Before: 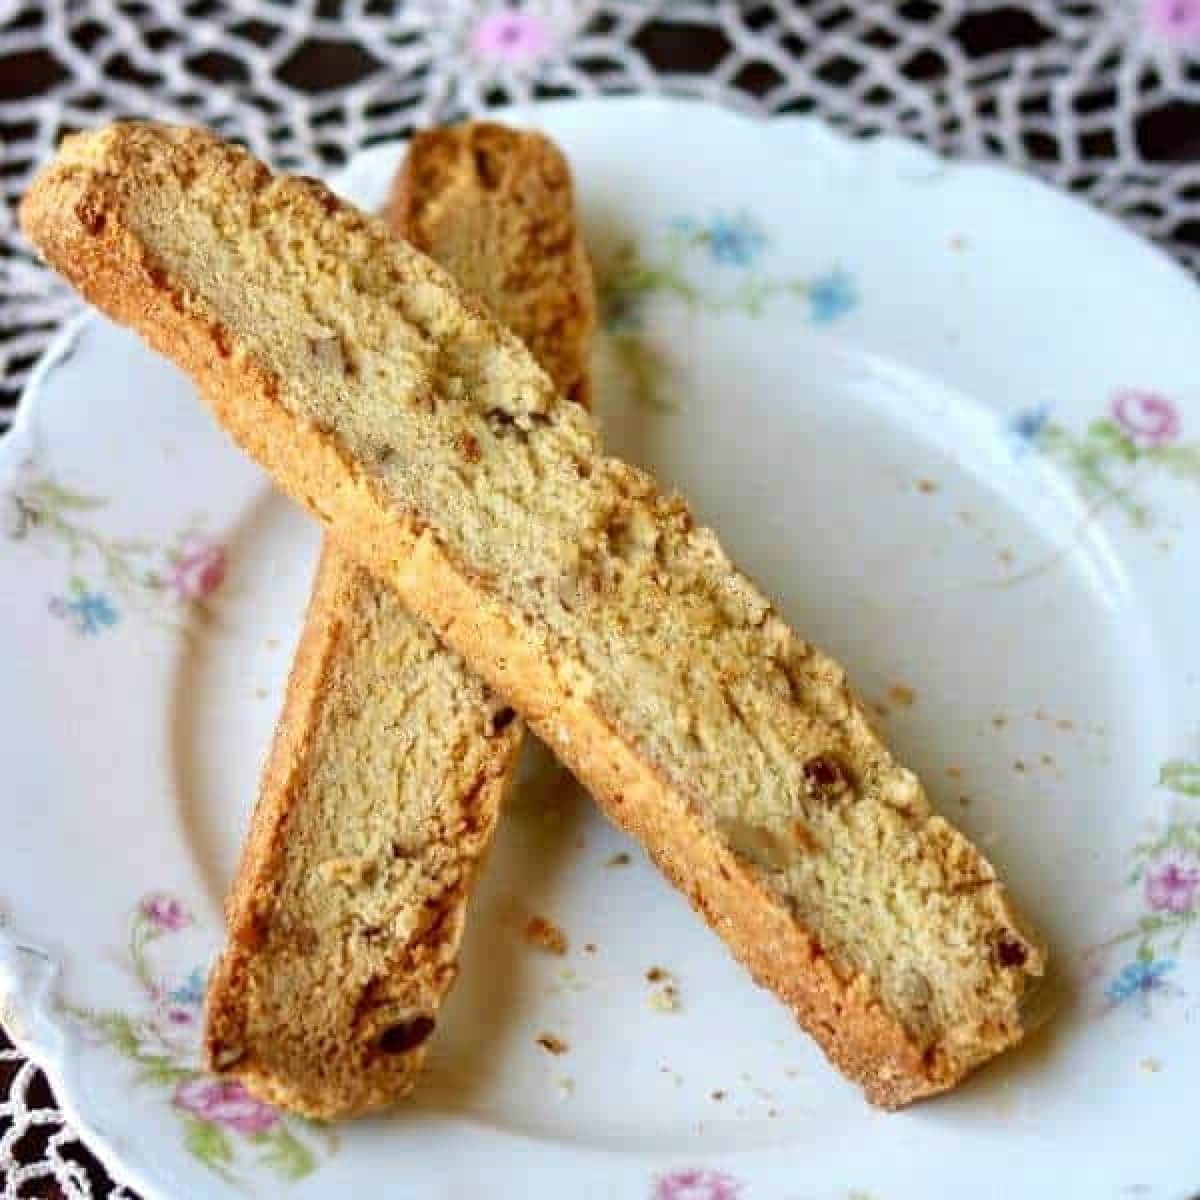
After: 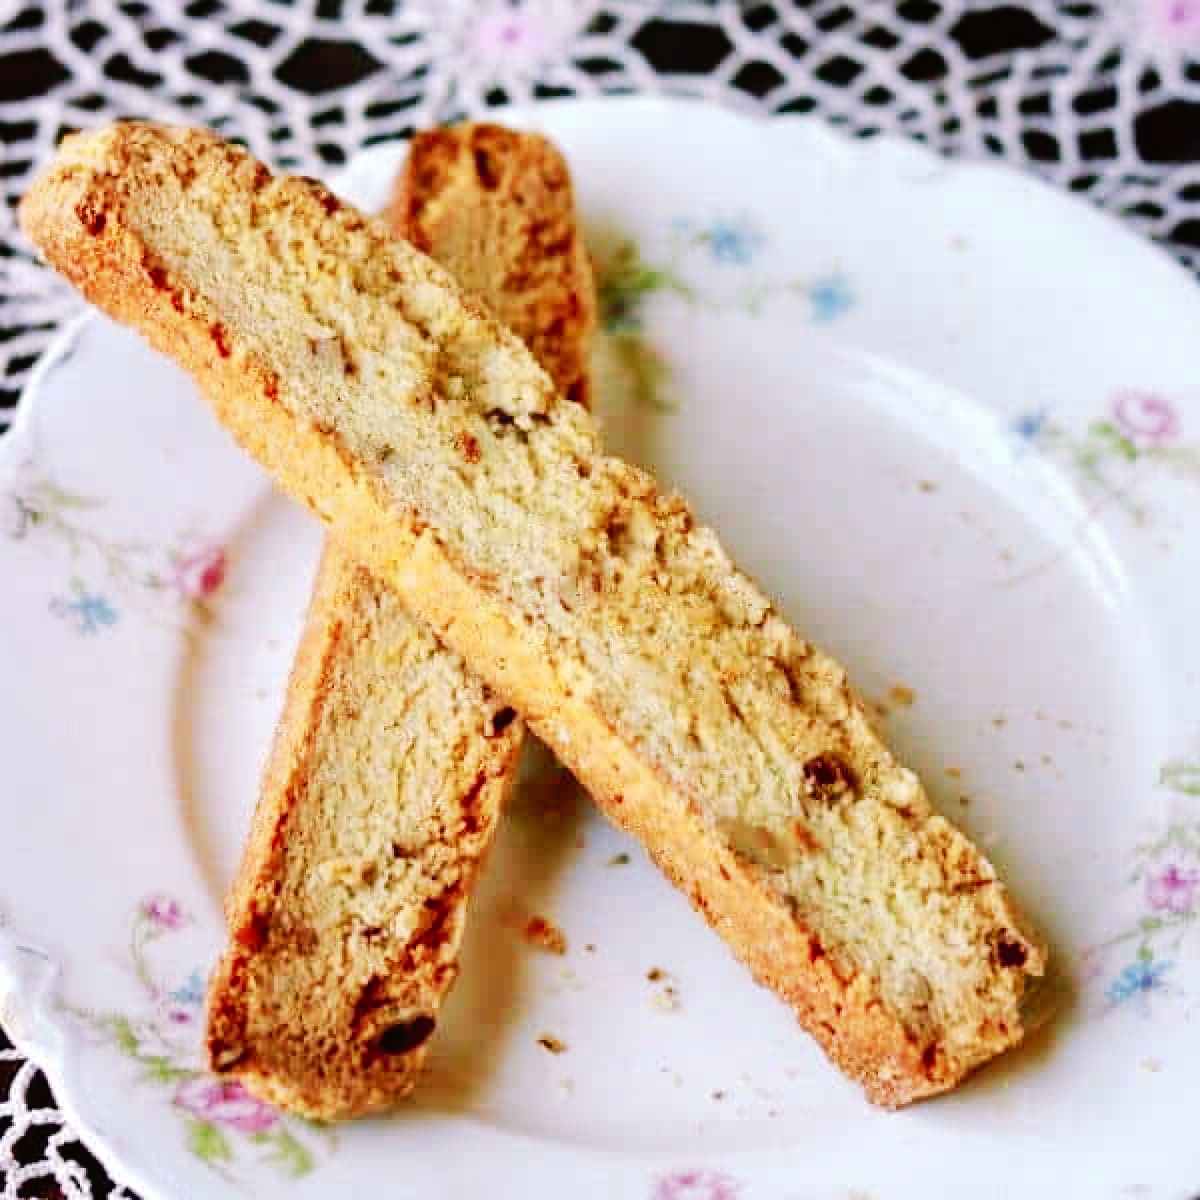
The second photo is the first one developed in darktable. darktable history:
tone curve: curves: ch0 [(0, 0) (0.003, 0.002) (0.011, 0.006) (0.025, 0.012) (0.044, 0.021) (0.069, 0.027) (0.1, 0.035) (0.136, 0.06) (0.177, 0.108) (0.224, 0.173) (0.277, 0.26) (0.335, 0.353) (0.399, 0.453) (0.468, 0.555) (0.543, 0.641) (0.623, 0.724) (0.709, 0.792) (0.801, 0.857) (0.898, 0.918) (1, 1)], preserve colors none
color look up table: target L [92.91, 87.01, 88.08, 84.07, 70.46, 63.71, 61.91, 50.68, 44.66, 38.92, 29.9, 11.91, 200.18, 100.67, 85.55, 81.53, 63.25, 71.01, 63.28, 49.68, 60.86, 46.77, 47.85, 44.25, 35.53, 37.54, 33.7, 28.85, 15.53, 86.98, 83.84, 73.89, 58.19, 68.11, 68.36, 58.77, 57.23, 44.8, 50.56, 37.53, 36.58, 37.93, 31.45, 11.66, 5.759, 90.35, 78.56, 57.29, 37.44], target a [-22.13, -31.32, -38.52, -62.48, -11.24, -64.82, -47.9, -13.18, -27.82, -29.32, -19.99, -15.07, 0, 0, 17.93, 6.478, 50.28, 30.21, 12.7, 71.39, 25.46, 65.75, 56.39, 61.06, 38.79, 47.34, 22.68, 34.88, 23.73, 24.4, 7.793, 10.66, 67.69, 39.26, 67.77, 37.95, 4.602, 4.822, 74.94, 26.12, 22.76, 54.2, -0.1, 25.11, 16.01, -12.97, -37.08, -21.56, -8.068], target b [95.39, 55.08, 1.017, 25.9, -2.522, 55.42, 31.72, 24.06, 34.59, 28.53, 12.44, 13.37, 0, 0, 19.86, 72.04, 15.66, 57.18, 57.6, 22.03, 27.13, 45.87, 45.92, 7.819, 16.59, 36.37, 31.02, 8.508, 19.8, -16.46, -5.245, -35.16, -21, -45.61, -47.15, -18.81, -12.74, -66.66, -42.97, -80.67, -34.53, -58.65, -0.686, -35.06, 0.678, -10.64, -10.93, -45.11, -23.44], num patches 49
